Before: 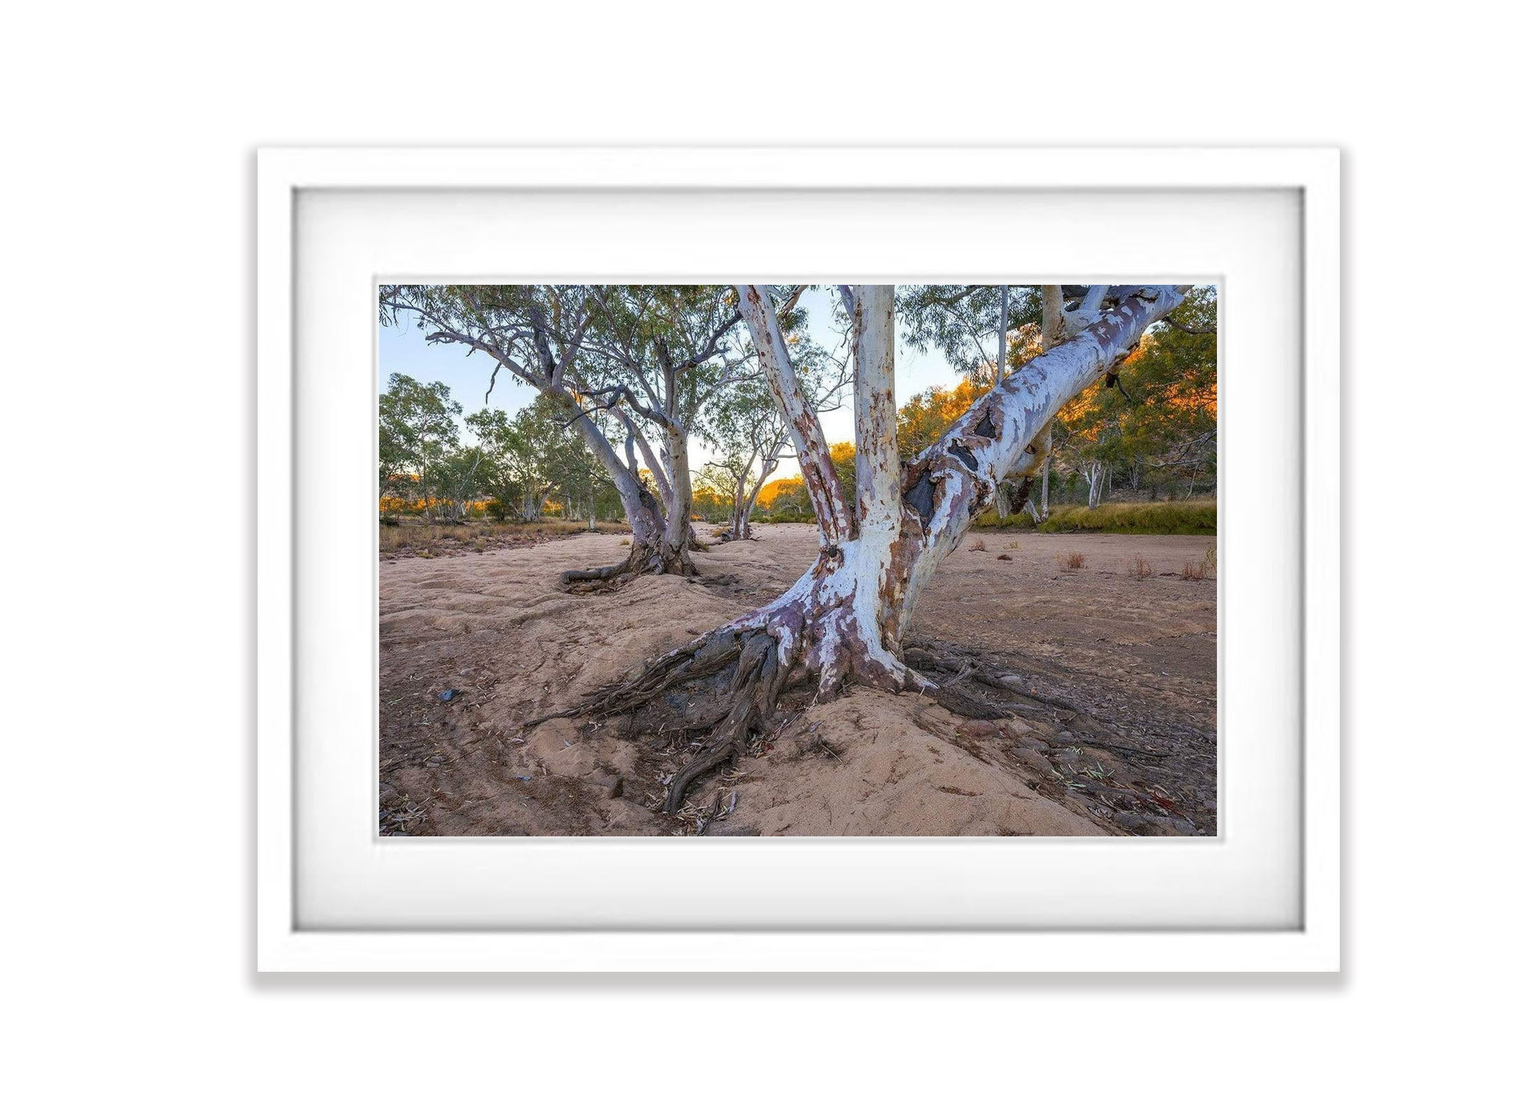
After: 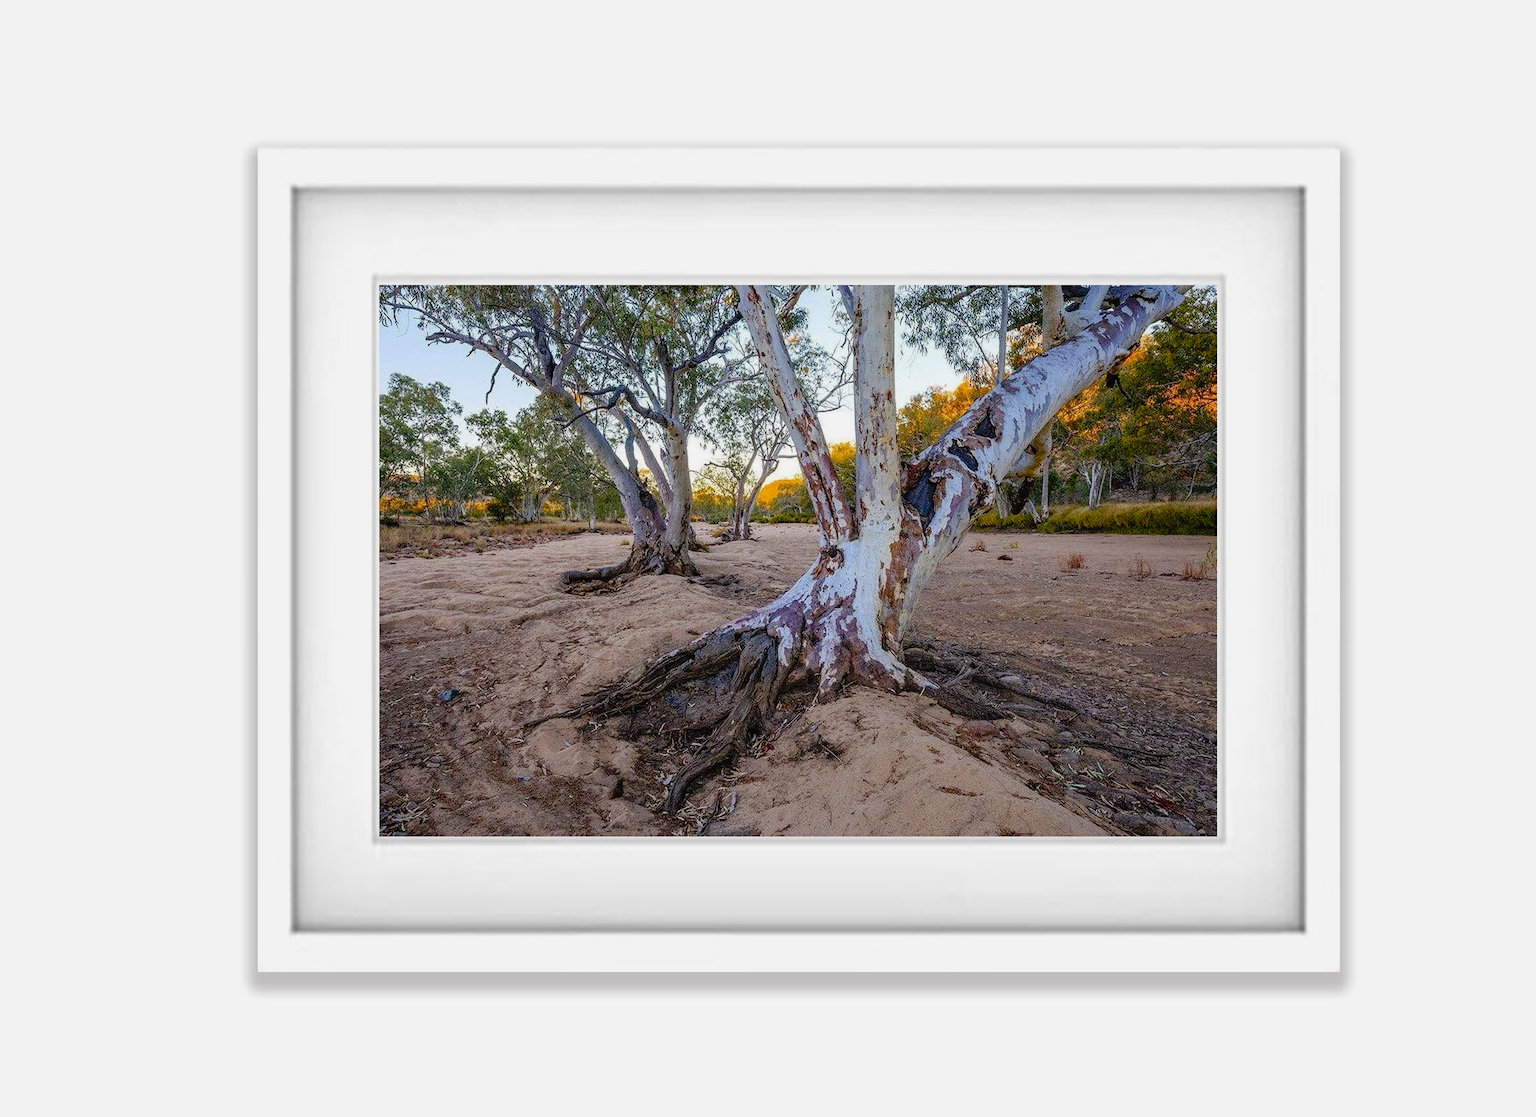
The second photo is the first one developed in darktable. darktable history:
tone curve: curves: ch0 [(0, 0.013) (0.181, 0.074) (0.337, 0.304) (0.498, 0.485) (0.78, 0.742) (0.993, 0.954)]; ch1 [(0, 0) (0.294, 0.184) (0.359, 0.34) (0.362, 0.35) (0.43, 0.41) (0.469, 0.463) (0.495, 0.502) (0.54, 0.563) (0.612, 0.641) (1, 1)]; ch2 [(0, 0) (0.44, 0.437) (0.495, 0.502) (0.524, 0.534) (0.557, 0.56) (0.634, 0.654) (0.728, 0.722) (1, 1)], preserve colors none
